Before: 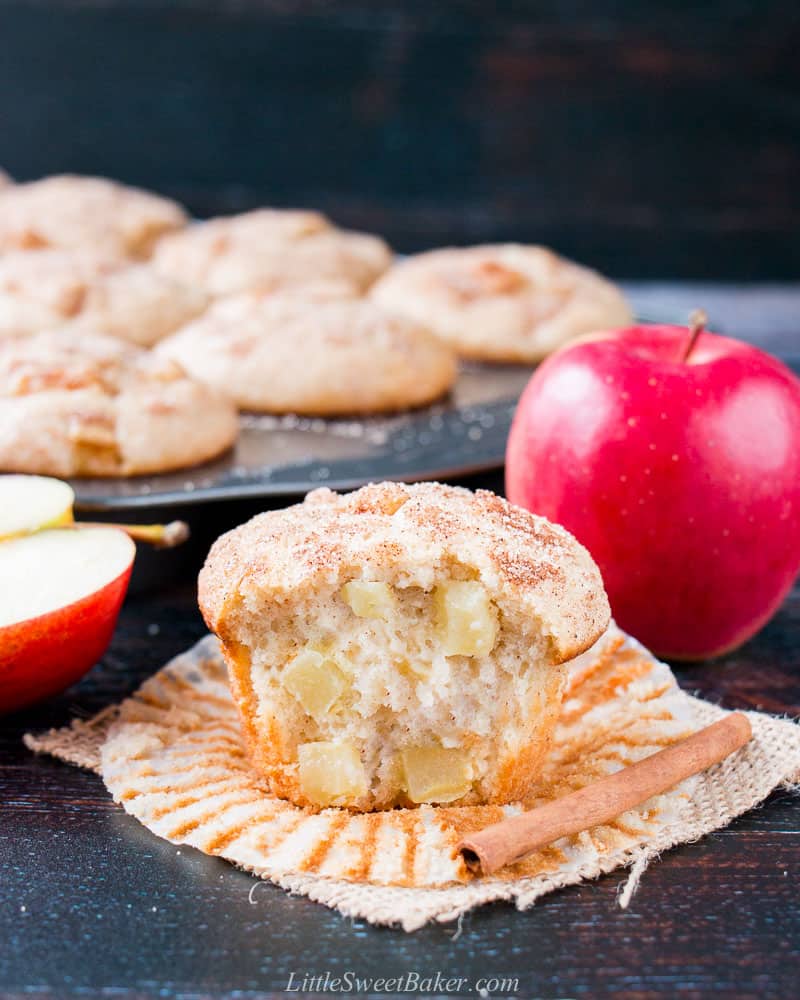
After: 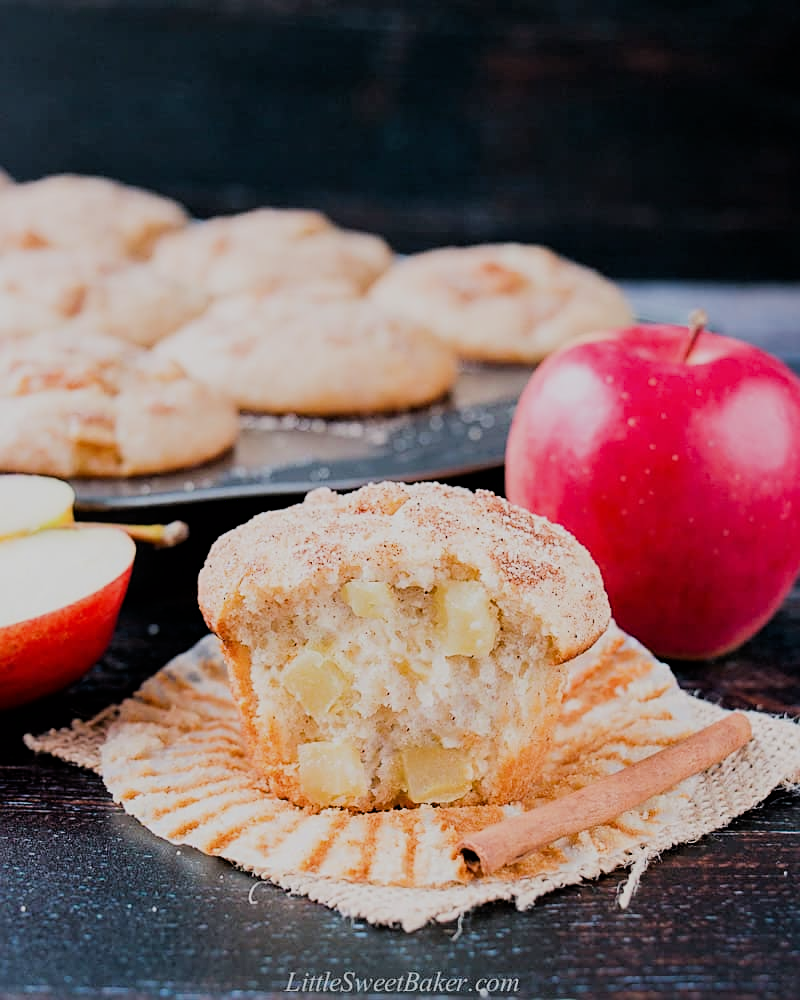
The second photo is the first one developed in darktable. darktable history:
sharpen: on, module defaults
filmic rgb: black relative exposure -9.22 EV, white relative exposure 6.77 EV, hardness 3.07, contrast 1.05
